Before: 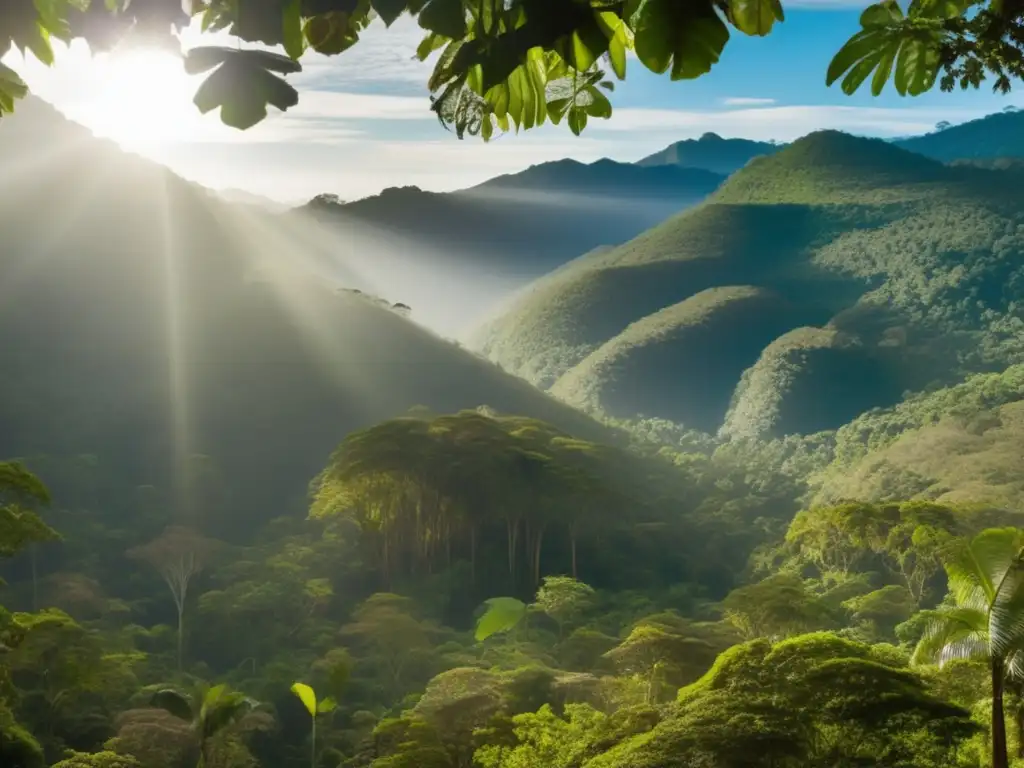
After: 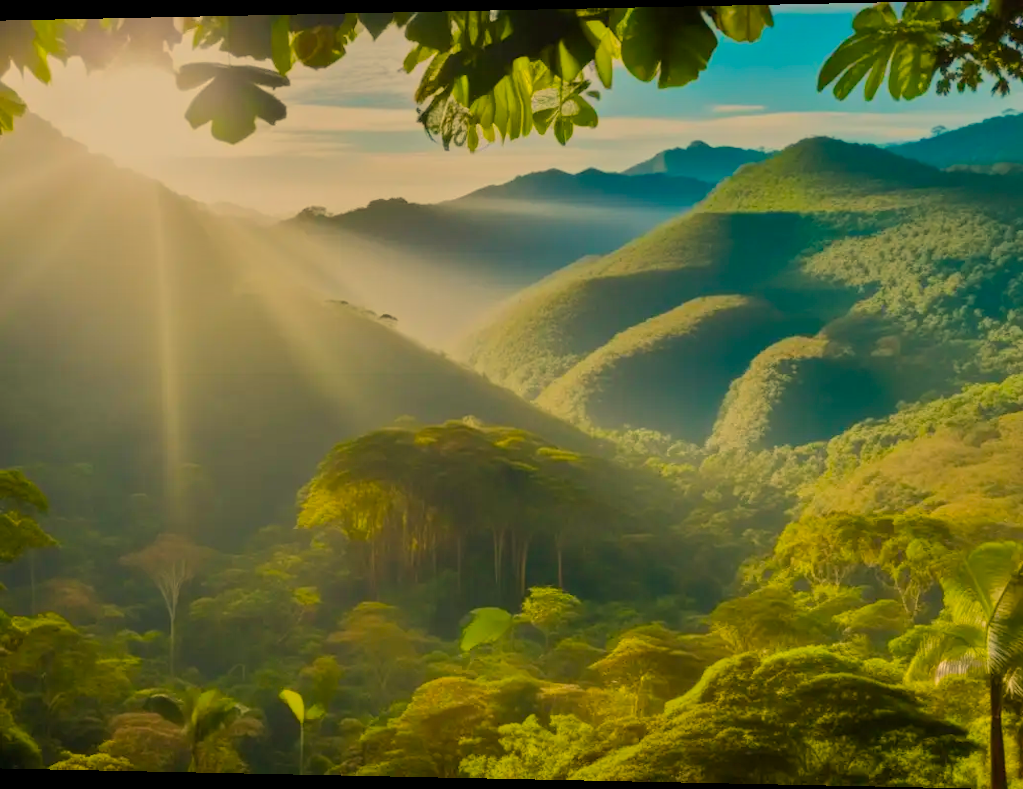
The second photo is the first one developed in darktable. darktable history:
white balance: red 1.123, blue 0.83
rotate and perspective: lens shift (horizontal) -0.055, automatic cropping off
color balance rgb: perceptual saturation grading › global saturation 25%, perceptual brilliance grading › mid-tones 10%, perceptual brilliance grading › shadows 15%, global vibrance 20%
tone equalizer: -8 EV -0.002 EV, -7 EV 0.005 EV, -6 EV -0.008 EV, -5 EV 0.007 EV, -4 EV -0.042 EV, -3 EV -0.233 EV, -2 EV -0.662 EV, -1 EV -0.983 EV, +0 EV -0.969 EV, smoothing diameter 2%, edges refinement/feathering 20, mask exposure compensation -1.57 EV, filter diffusion 5
